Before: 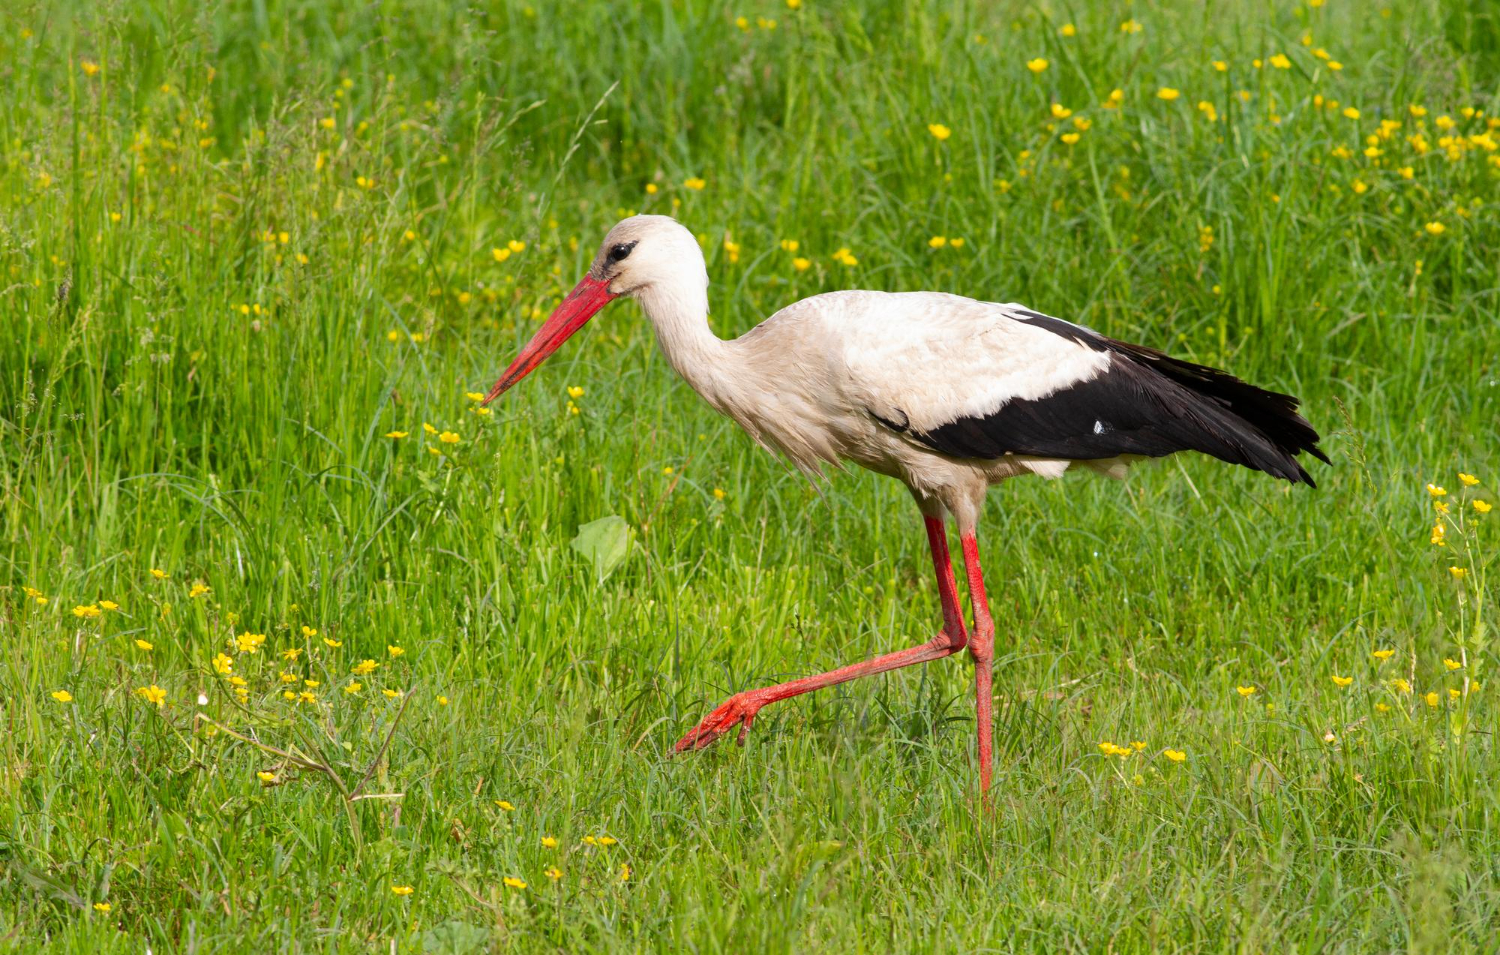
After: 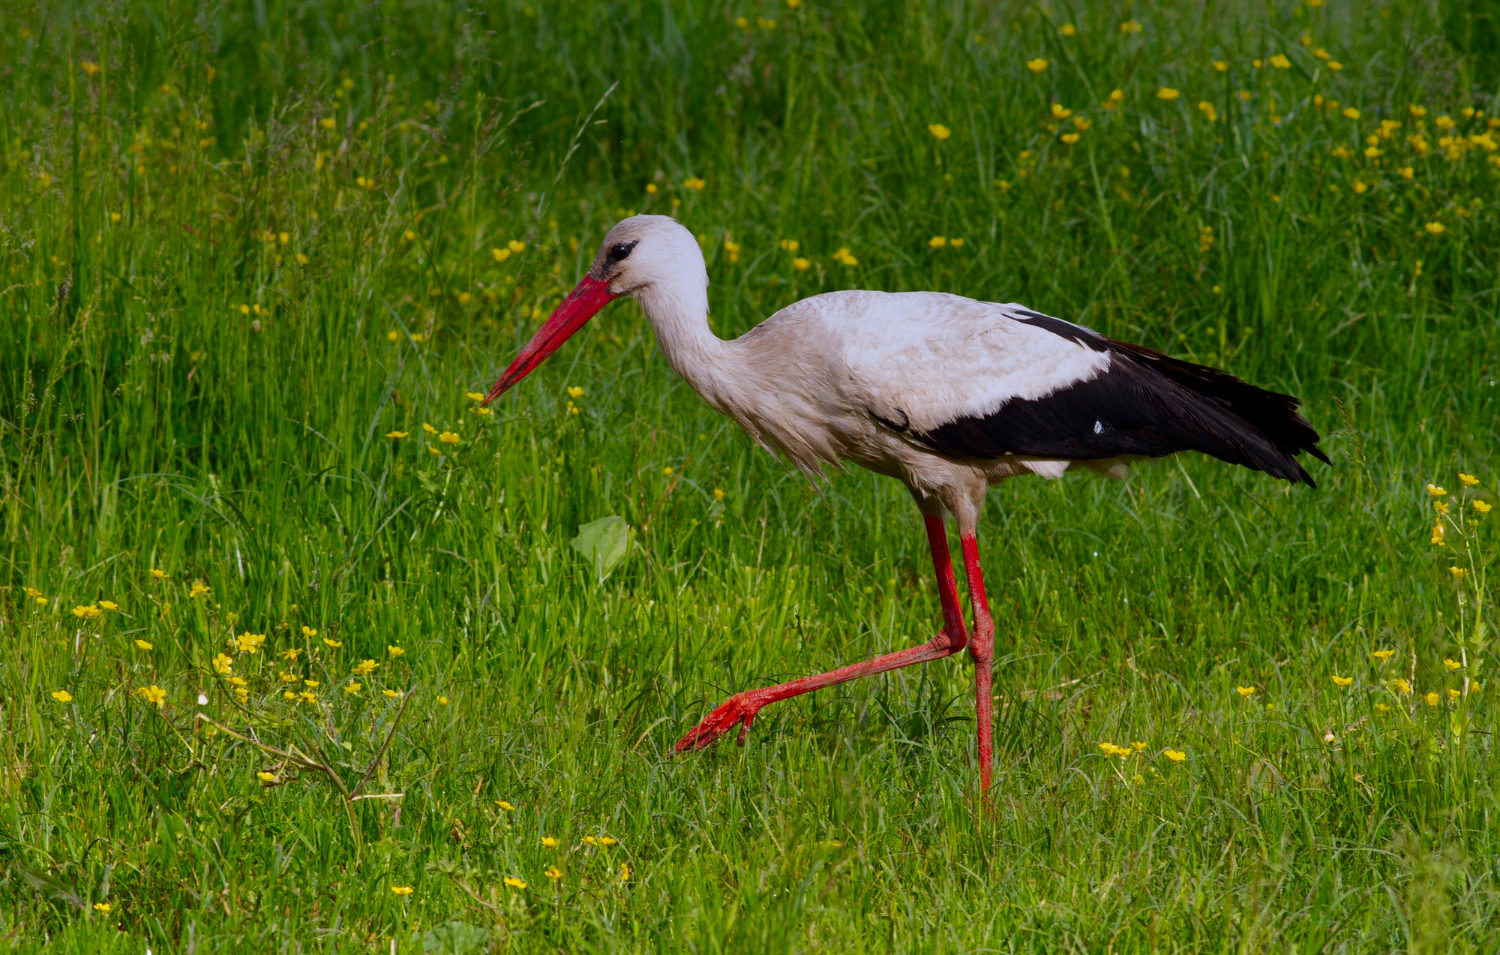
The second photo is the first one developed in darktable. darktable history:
graduated density: hue 238.83°, saturation 50%
contrast brightness saturation: brightness -0.2, saturation 0.08
white balance: emerald 1
